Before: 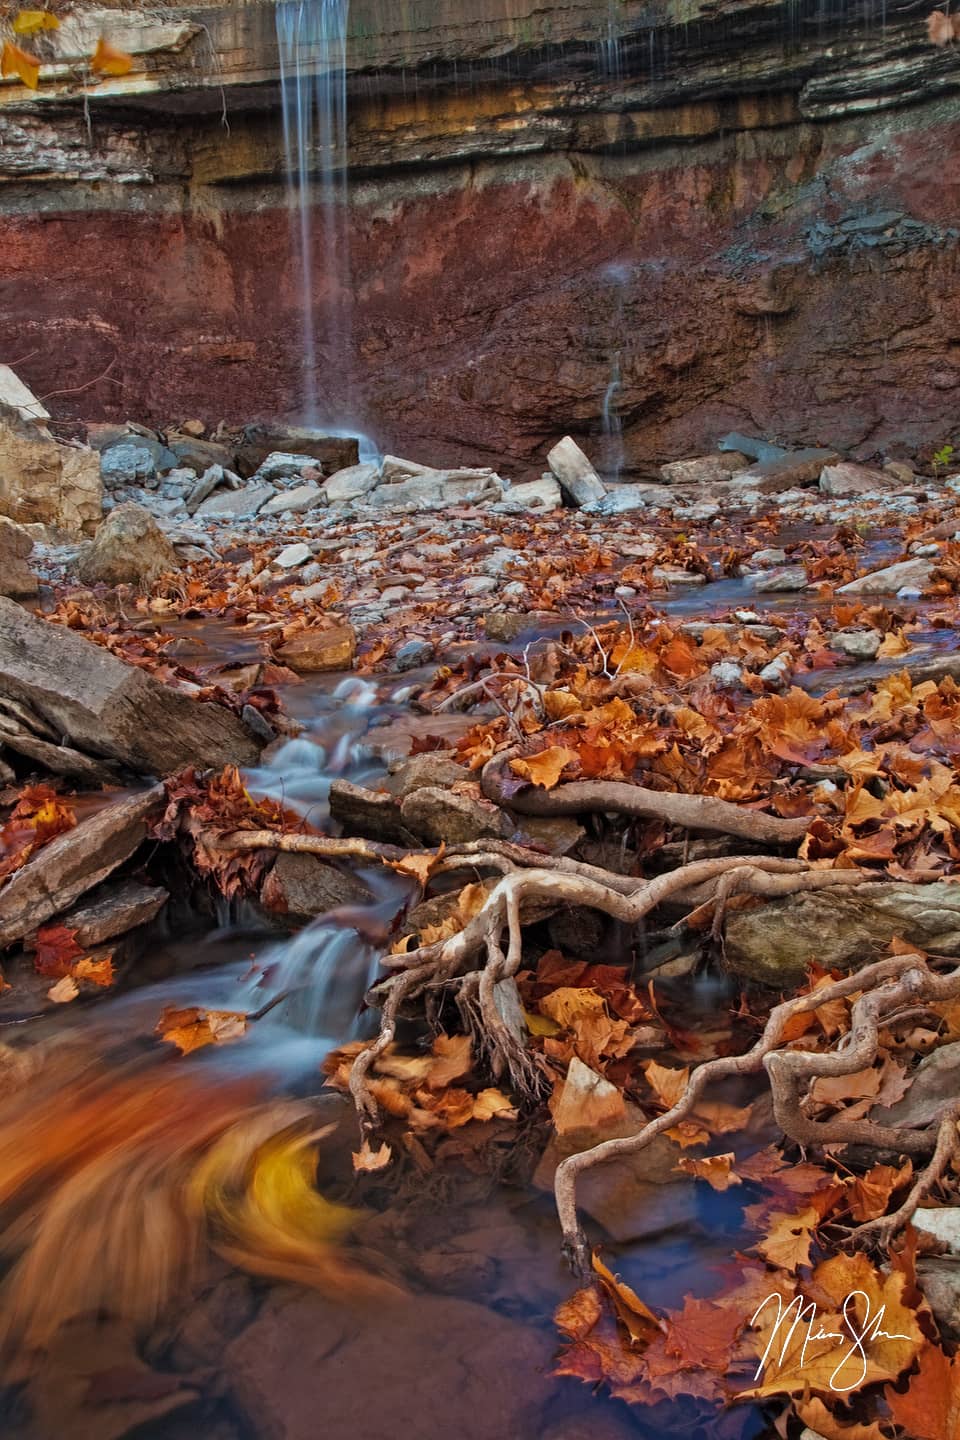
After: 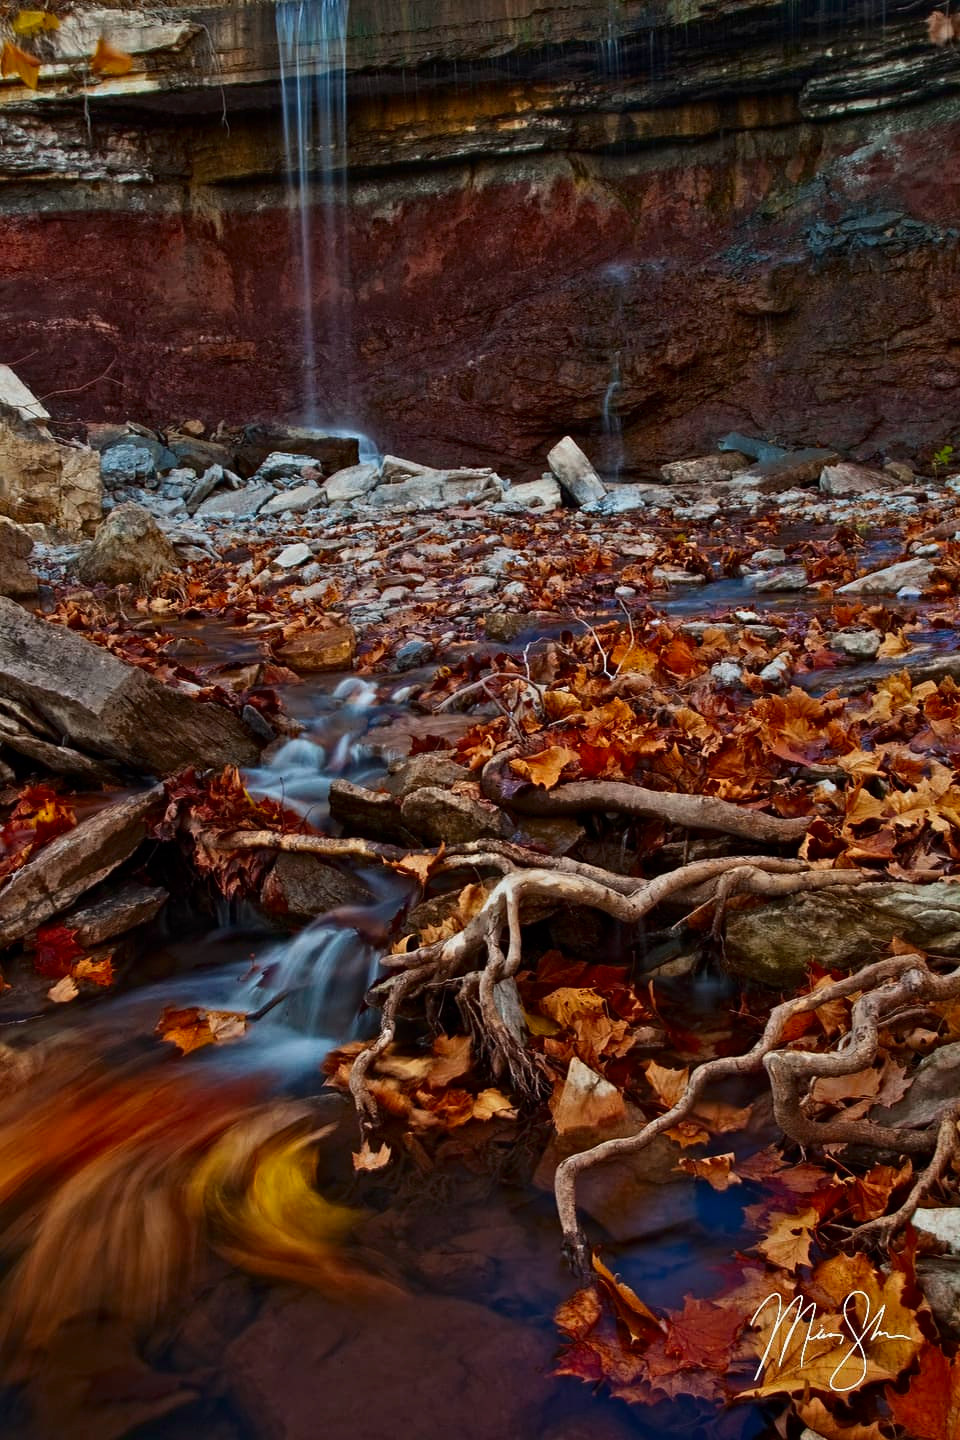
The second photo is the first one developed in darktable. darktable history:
exposure: exposure -0.176 EV, compensate exposure bias true, compensate highlight preservation false
contrast brightness saturation: contrast 0.201, brightness -0.1, saturation 0.1
